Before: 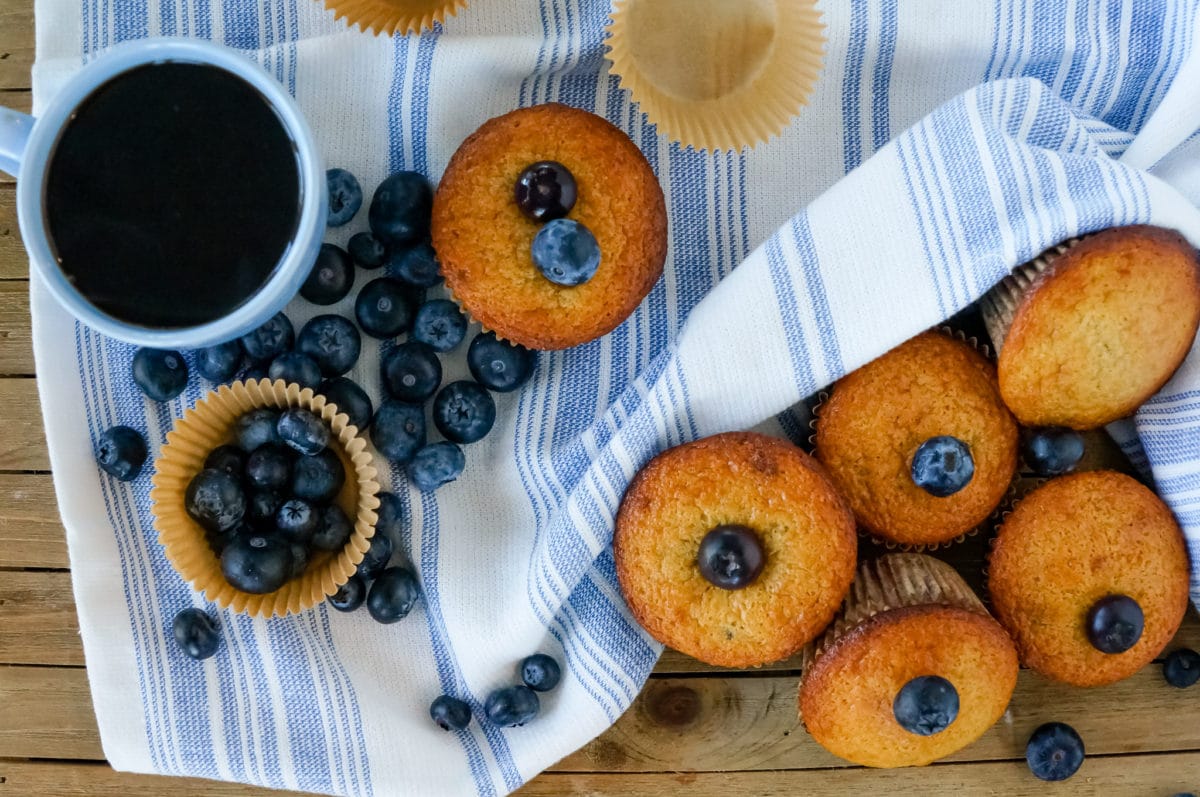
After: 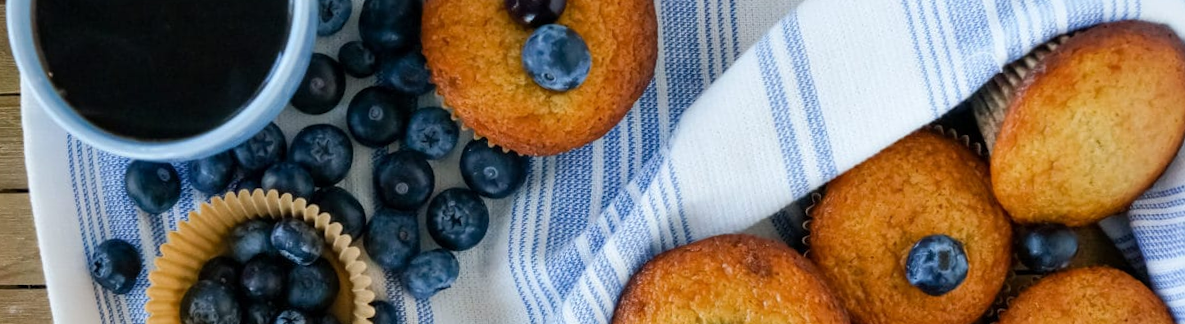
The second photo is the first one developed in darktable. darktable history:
crop and rotate: top 23.84%, bottom 34.294%
rotate and perspective: rotation -1°, crop left 0.011, crop right 0.989, crop top 0.025, crop bottom 0.975
